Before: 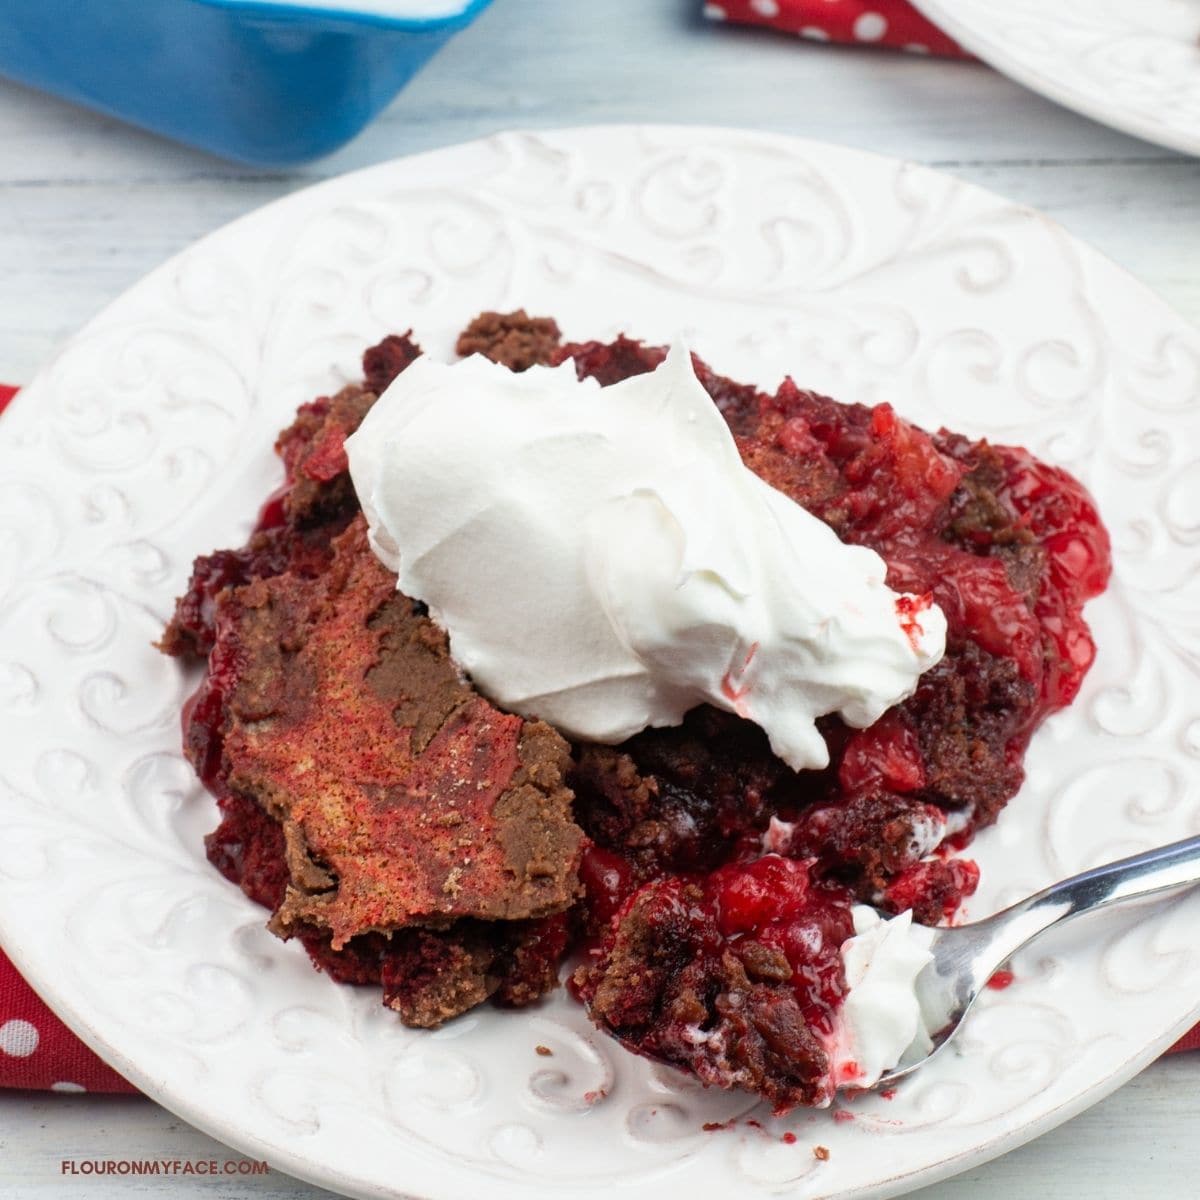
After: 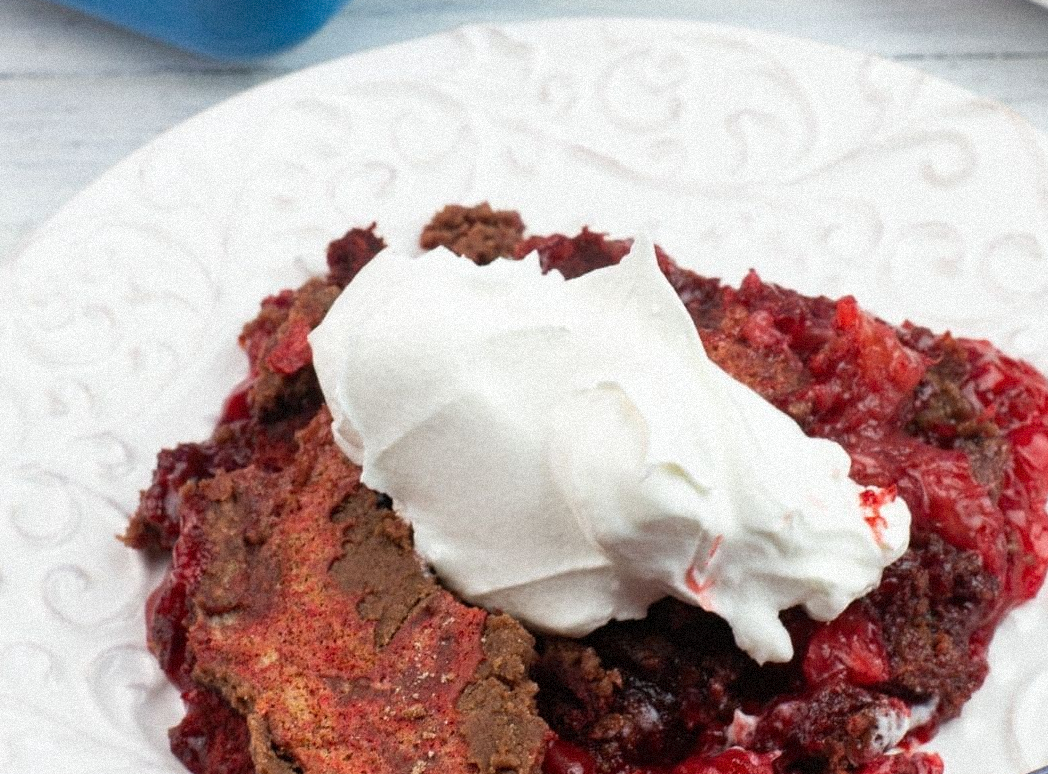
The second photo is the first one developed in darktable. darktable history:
grain: mid-tones bias 0%
crop: left 3.015%, top 8.969%, right 9.647%, bottom 26.457%
